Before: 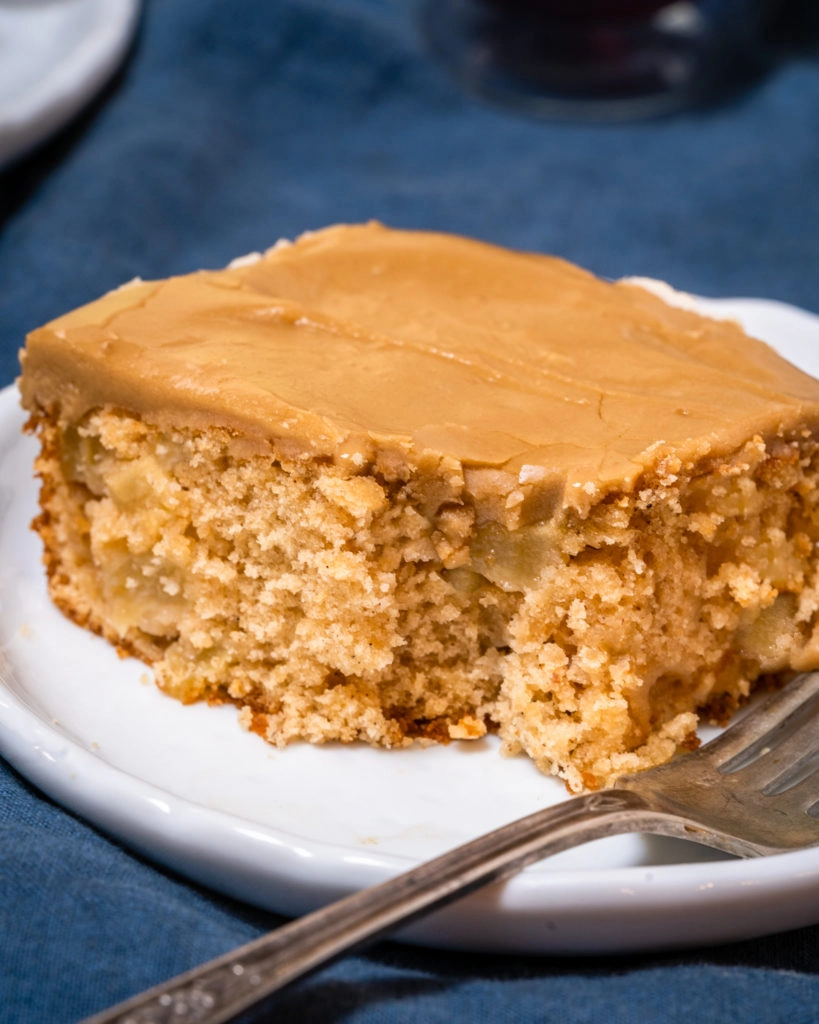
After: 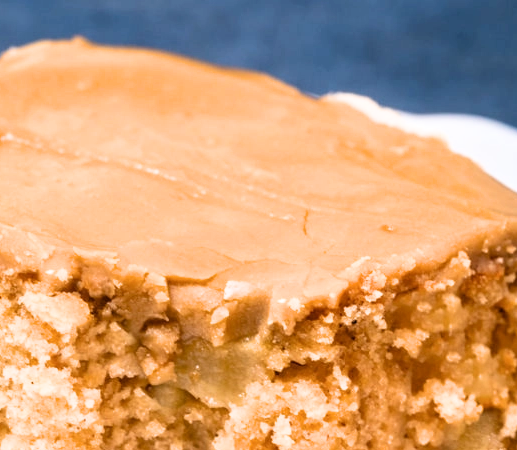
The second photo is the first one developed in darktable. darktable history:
filmic rgb: black relative exposure -4.95 EV, white relative exposure 2.83 EV, hardness 3.72
crop: left 36.114%, top 18.046%, right 0.711%, bottom 37.955%
exposure: black level correction 0.001, exposure 0.499 EV, compensate highlight preservation false
